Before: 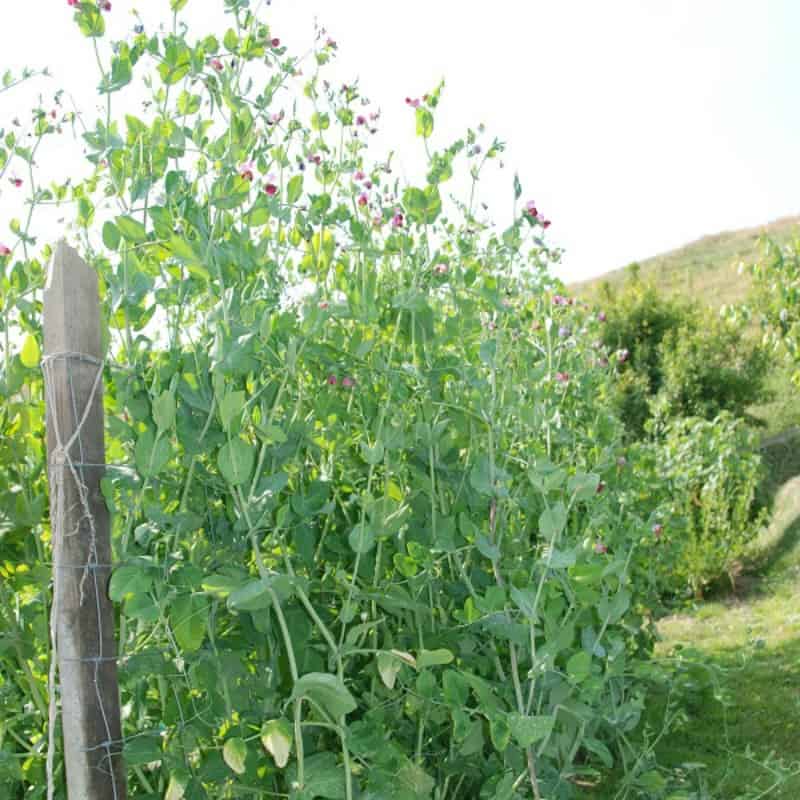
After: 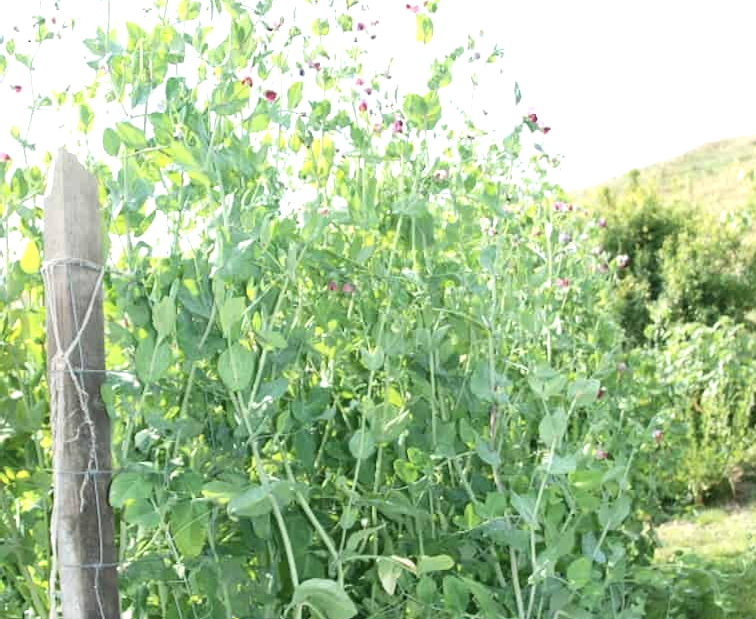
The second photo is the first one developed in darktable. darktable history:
crop and rotate: angle 0.035°, top 11.886%, right 5.519%, bottom 10.751%
exposure: exposure 0.6 EV, compensate highlight preservation false
contrast brightness saturation: contrast 0.115, saturation -0.167
